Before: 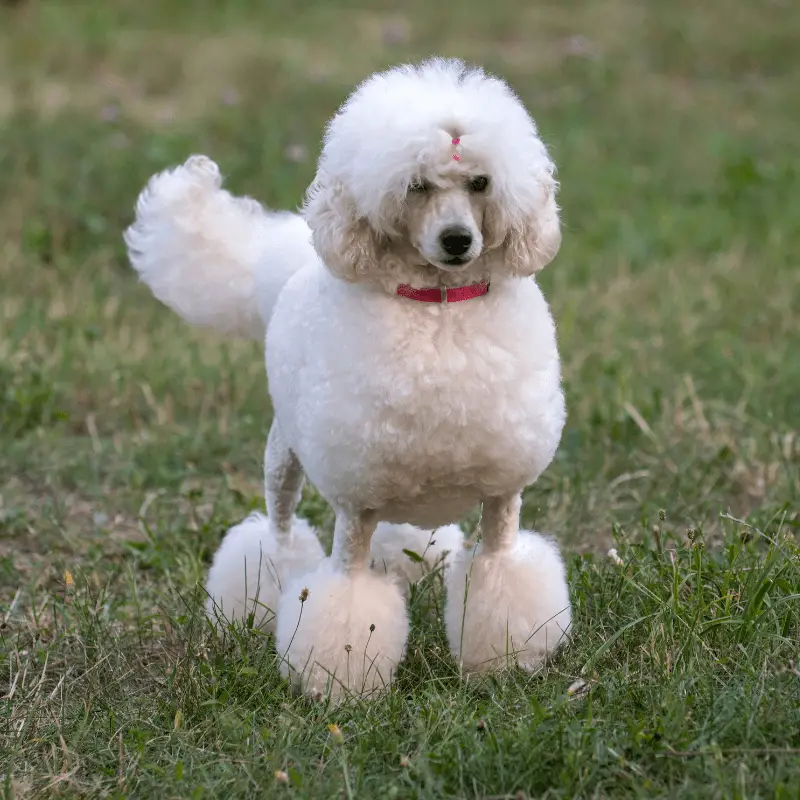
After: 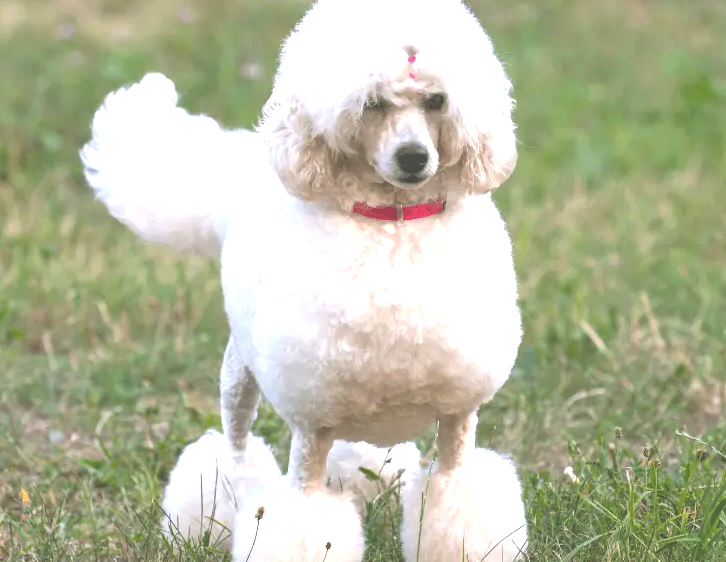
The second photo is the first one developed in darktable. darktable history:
tone equalizer: -8 EV 0.25 EV, -7 EV 0.417 EV, -6 EV 0.417 EV, -5 EV 0.25 EV, -3 EV -0.25 EV, -2 EV -0.417 EV, -1 EV -0.417 EV, +0 EV -0.25 EV, edges refinement/feathering 500, mask exposure compensation -1.57 EV, preserve details guided filter
exposure: black level correction -0.023, exposure 1.397 EV, compensate highlight preservation false
contrast brightness saturation: contrast 0.04, saturation 0.16
crop: left 5.596%, top 10.314%, right 3.534%, bottom 19.395%
